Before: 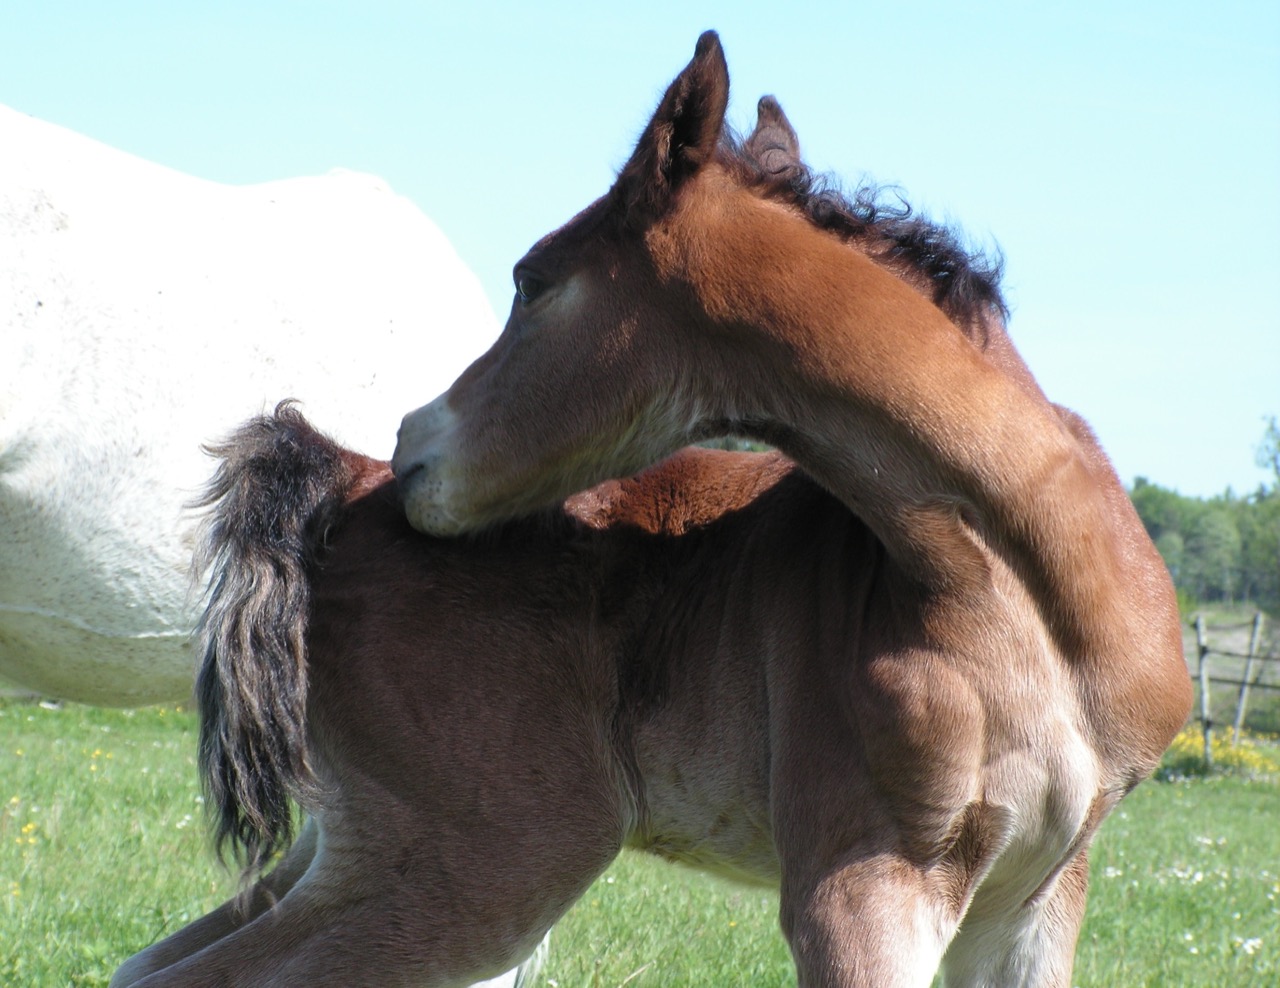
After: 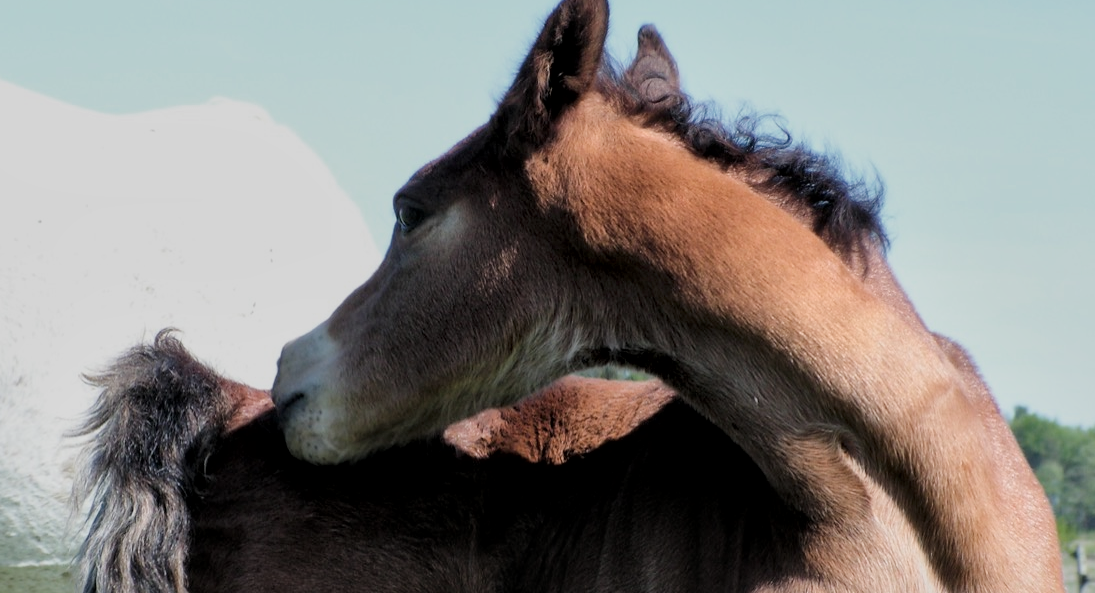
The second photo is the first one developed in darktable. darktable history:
filmic rgb: black relative exposure -7.65 EV, white relative exposure 4.56 EV, hardness 3.61
local contrast: mode bilateral grid, contrast 19, coarseness 50, detail 149%, midtone range 0.2
crop and rotate: left 9.425%, top 7.272%, right 4.989%, bottom 32.633%
color zones: curves: ch0 [(0, 0.465) (0.092, 0.596) (0.289, 0.464) (0.429, 0.453) (0.571, 0.464) (0.714, 0.455) (0.857, 0.462) (1, 0.465)], mix 42.04%
